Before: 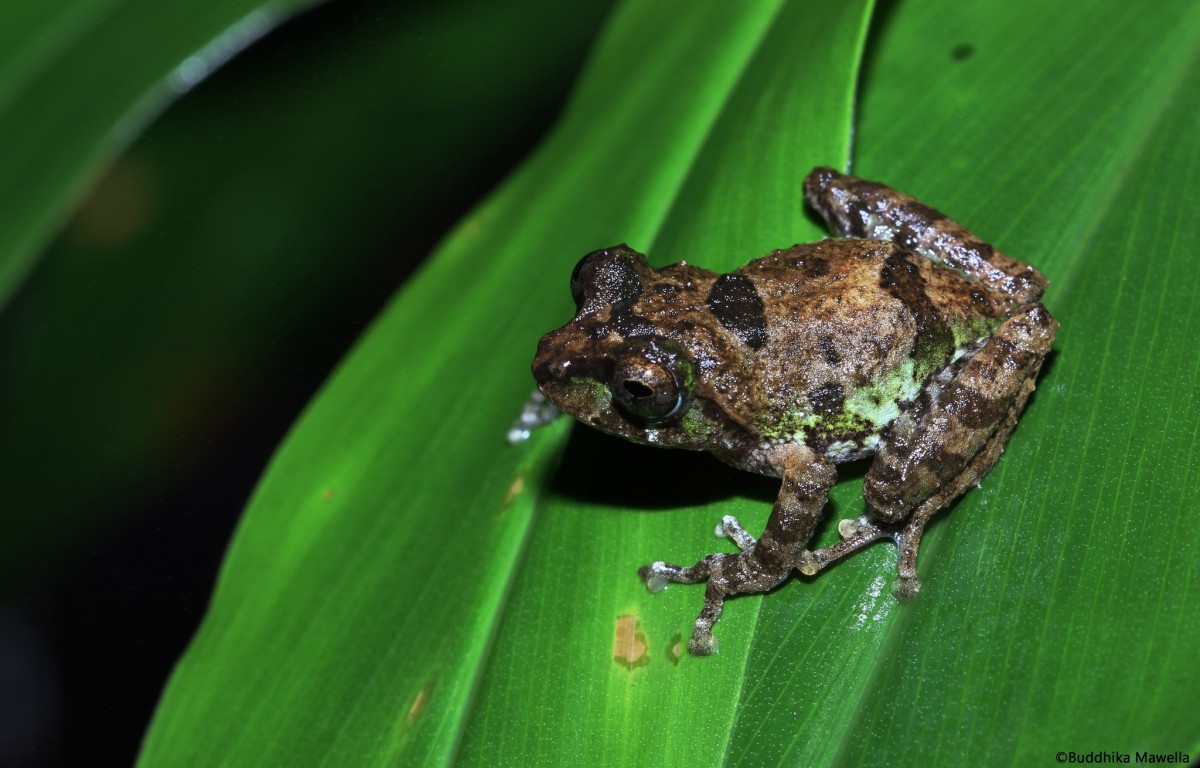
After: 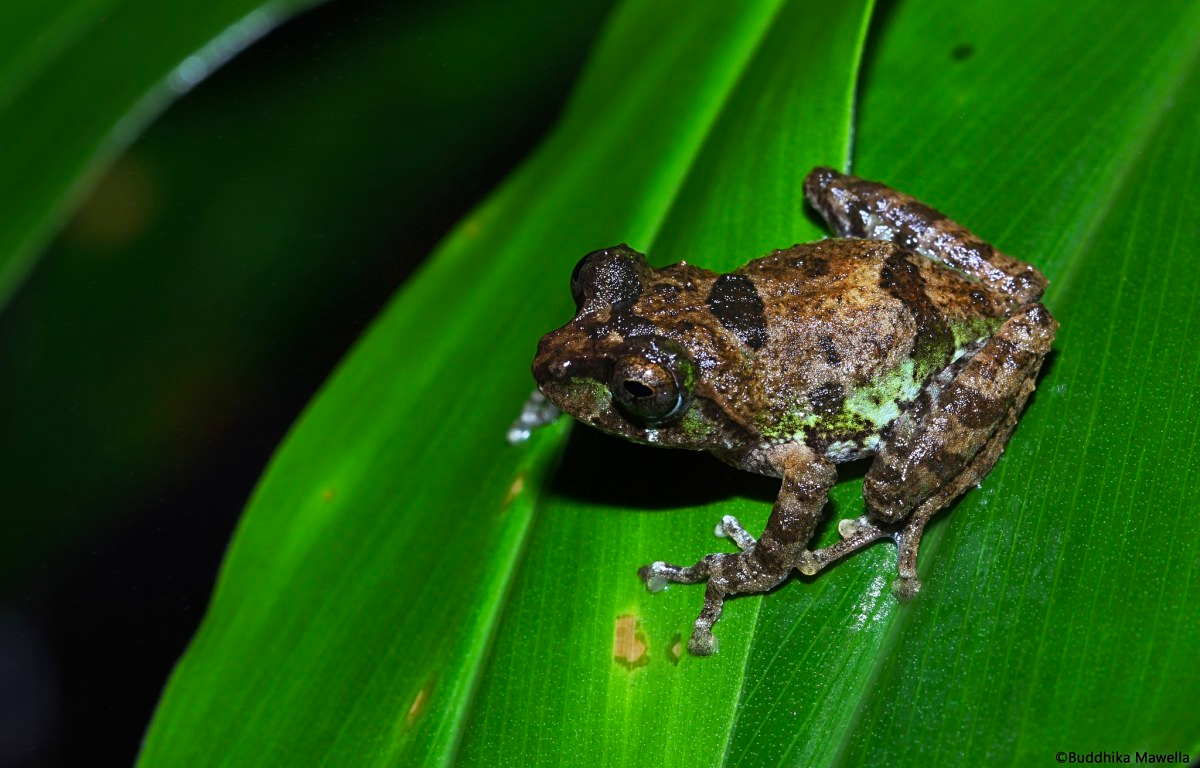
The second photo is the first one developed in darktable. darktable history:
sharpen: amount 0.2
color balance rgb: linear chroma grading › shadows -8%, linear chroma grading › global chroma 10%, perceptual saturation grading › global saturation 2%, perceptual saturation grading › highlights -2%, perceptual saturation grading › mid-tones 4%, perceptual saturation grading › shadows 8%, perceptual brilliance grading › global brilliance 2%, perceptual brilliance grading › highlights -4%, global vibrance 16%, saturation formula JzAzBz (2021)
